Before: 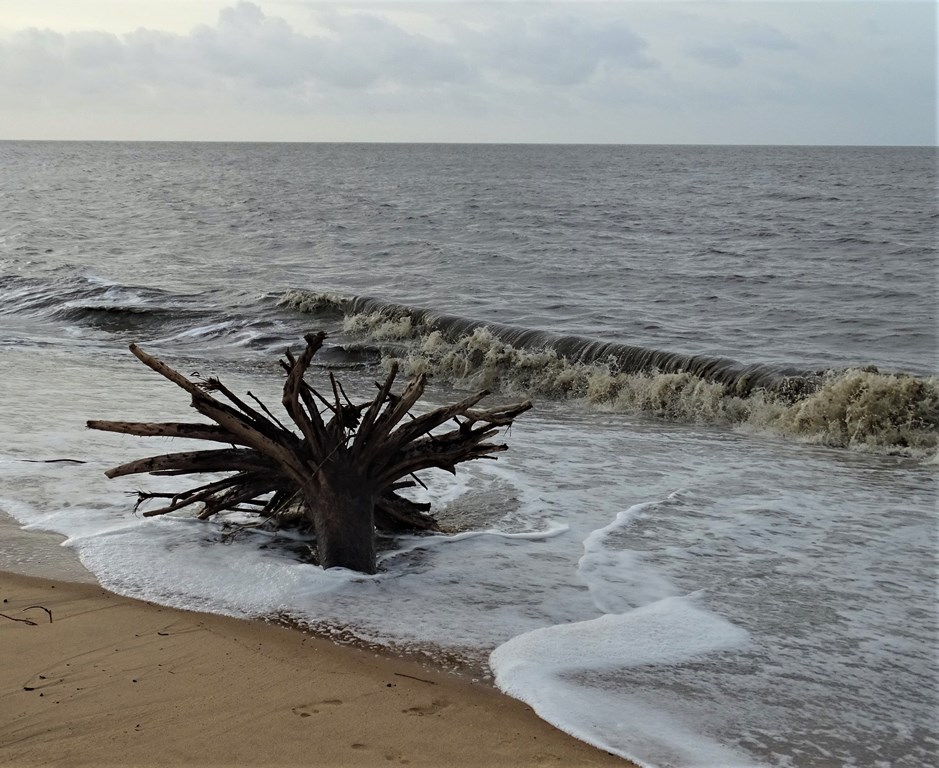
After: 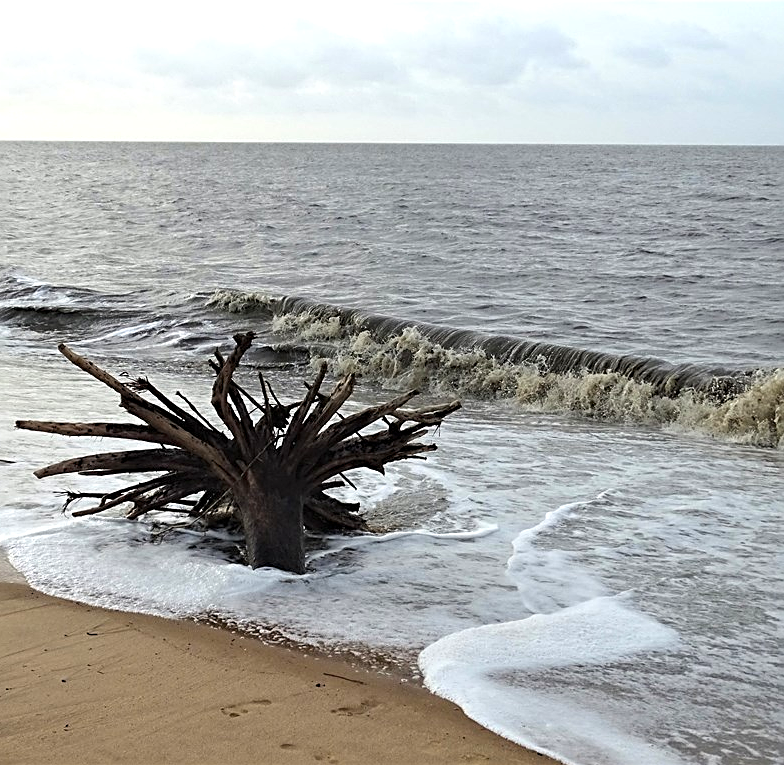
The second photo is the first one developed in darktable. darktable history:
crop: left 7.598%, right 7.873%
exposure: exposure 0.74 EV, compensate highlight preservation false
sharpen: on, module defaults
